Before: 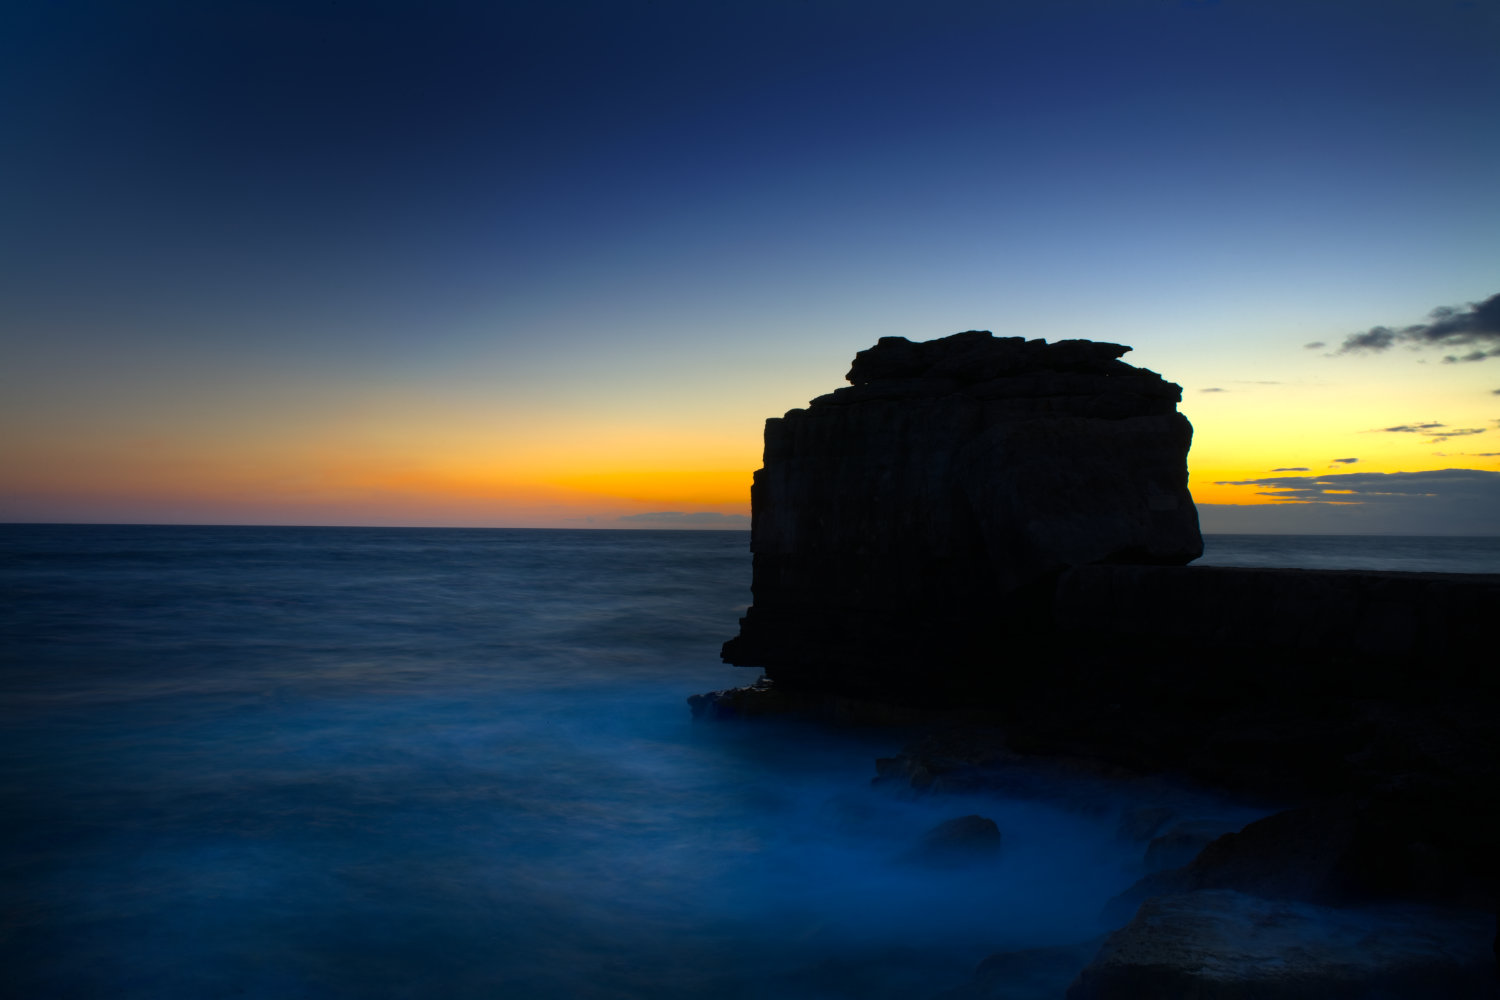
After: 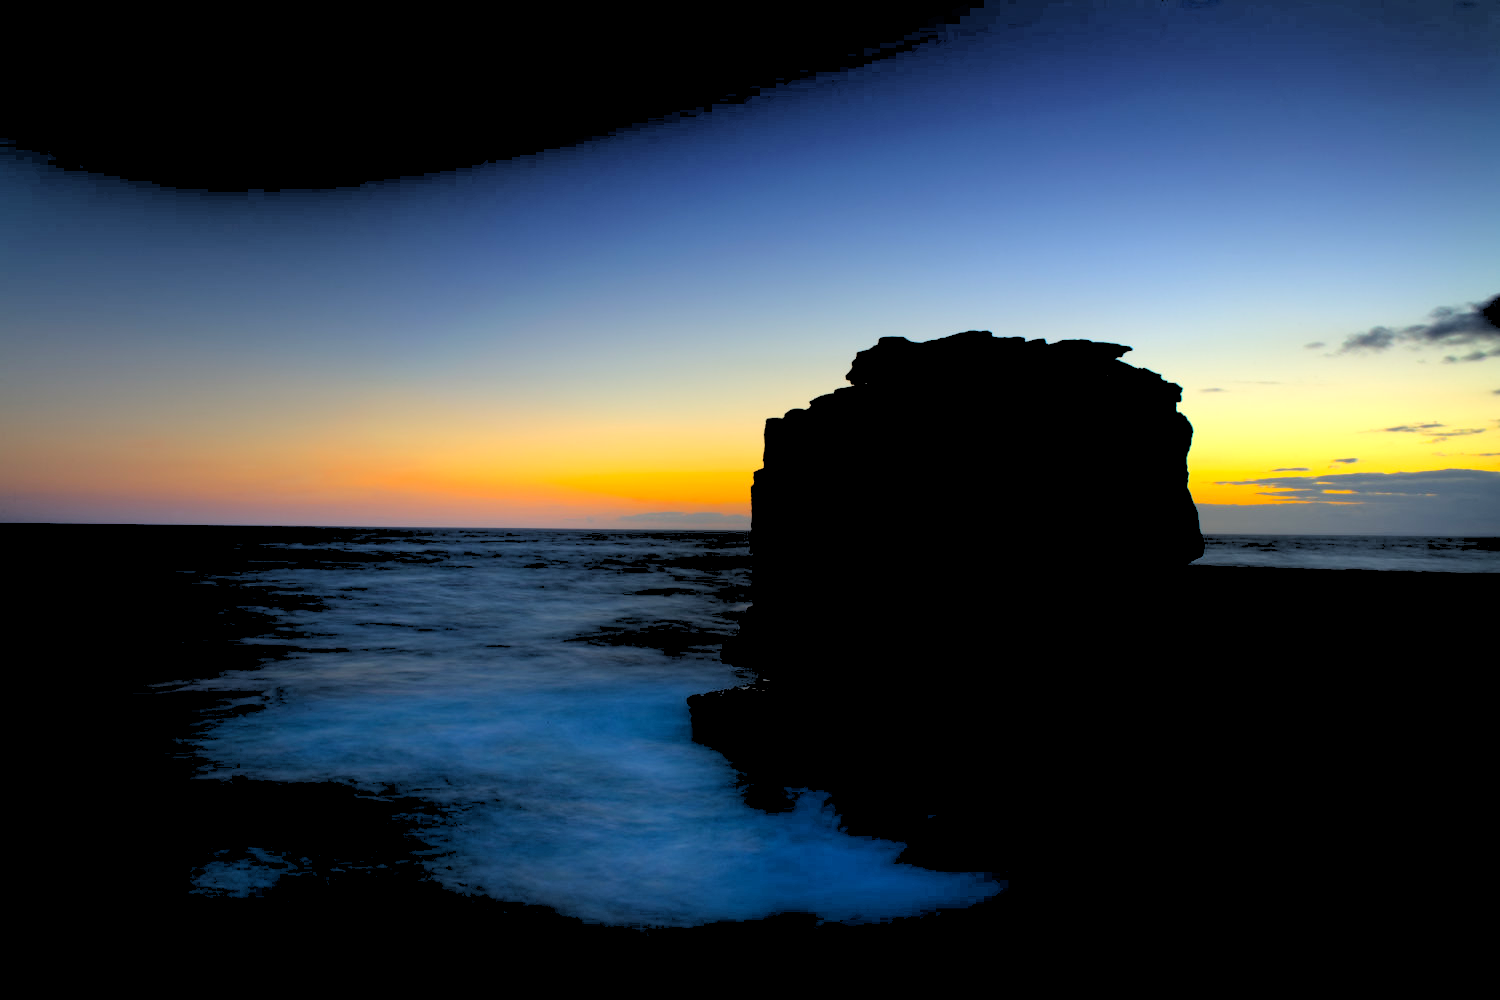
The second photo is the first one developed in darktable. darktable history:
rgb levels: levels [[0.027, 0.429, 0.996], [0, 0.5, 1], [0, 0.5, 1]]
tone equalizer: on, module defaults
